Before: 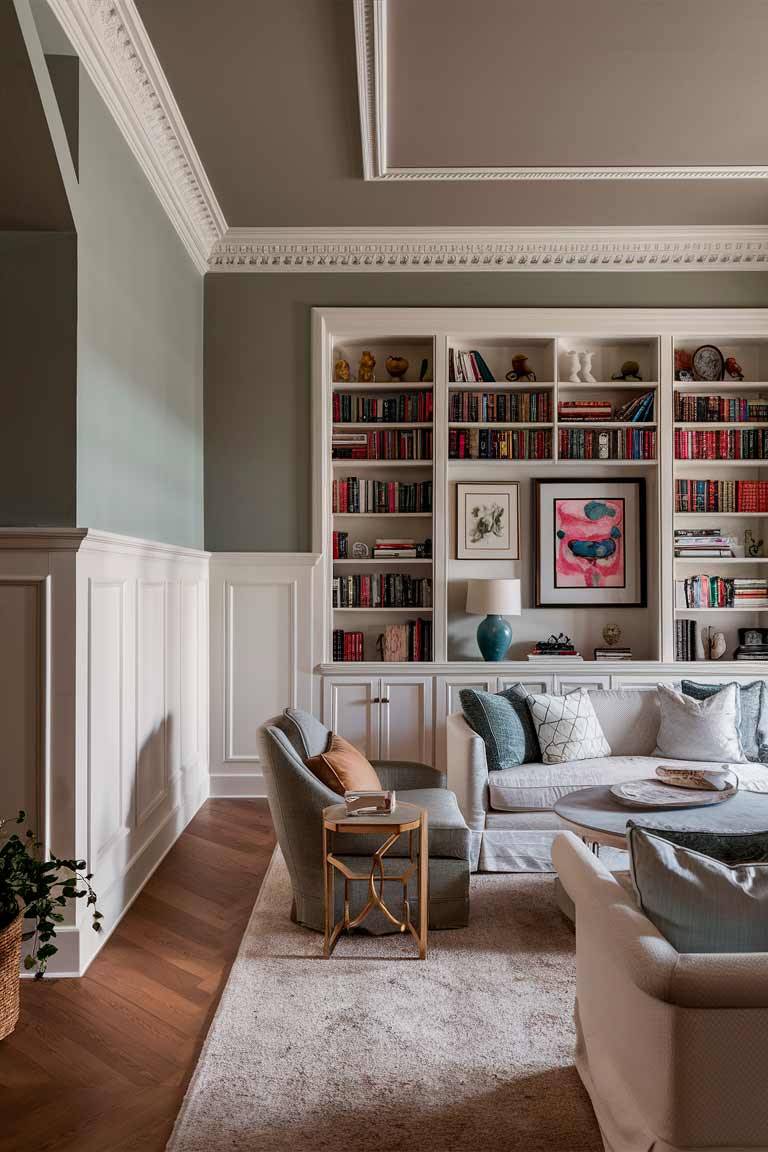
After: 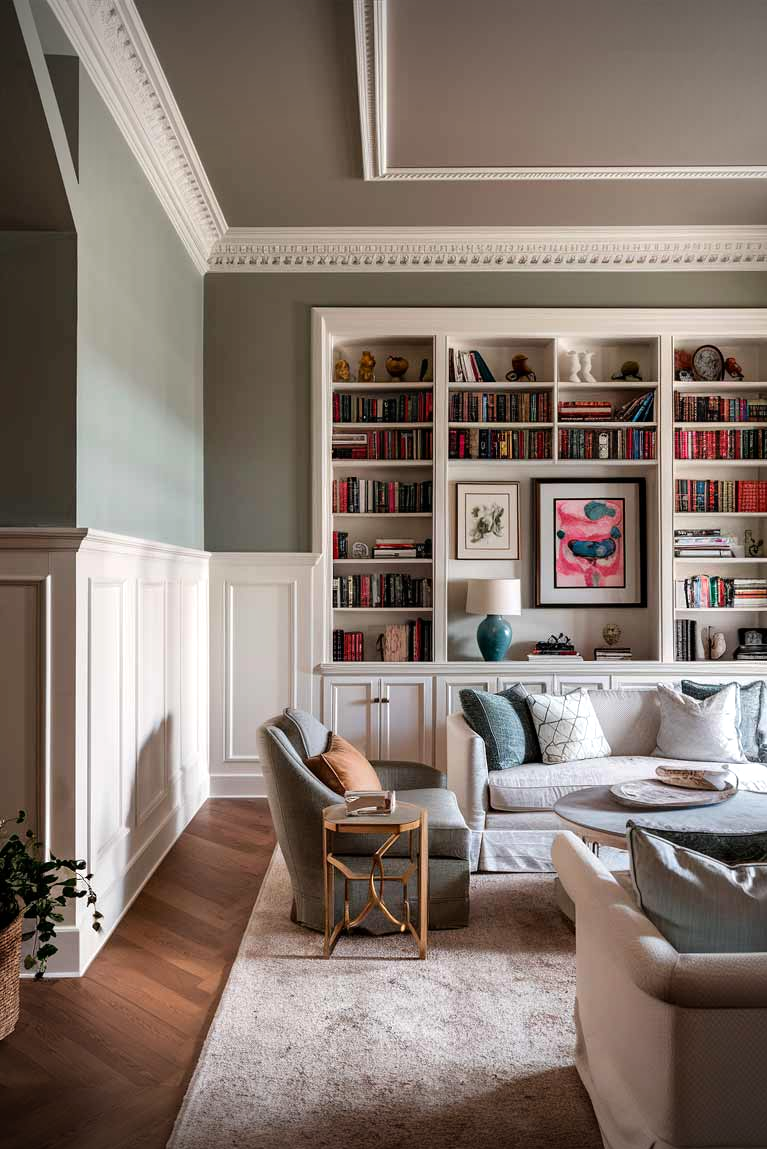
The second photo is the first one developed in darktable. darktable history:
tone equalizer: -8 EV -0.384 EV, -7 EV -0.38 EV, -6 EV -0.343 EV, -5 EV -0.234 EV, -3 EV 0.198 EV, -2 EV 0.348 EV, -1 EV 0.365 EV, +0 EV 0.414 EV
vignetting: brightness -0.689, unbound false
crop: top 0.027%, bottom 0.17%
